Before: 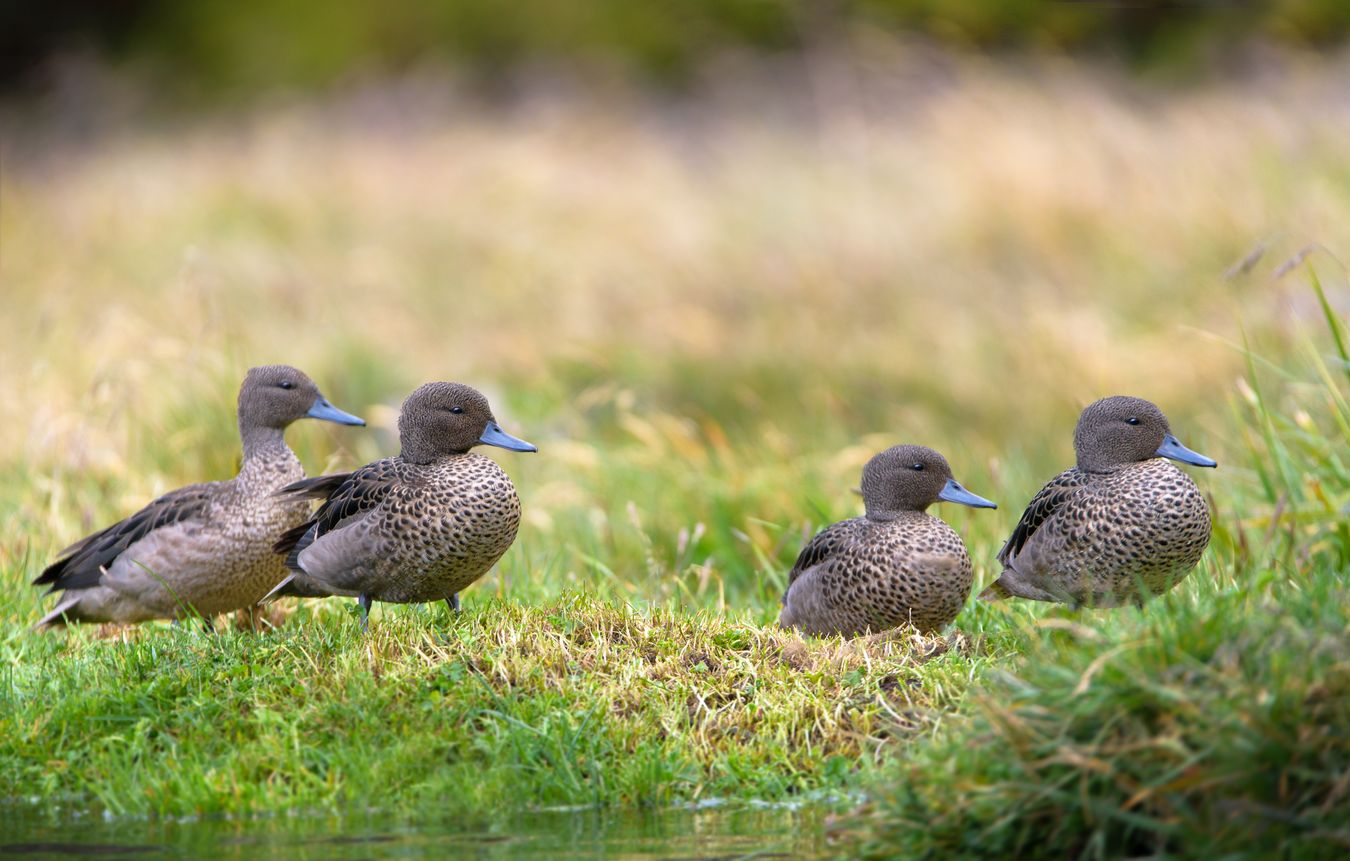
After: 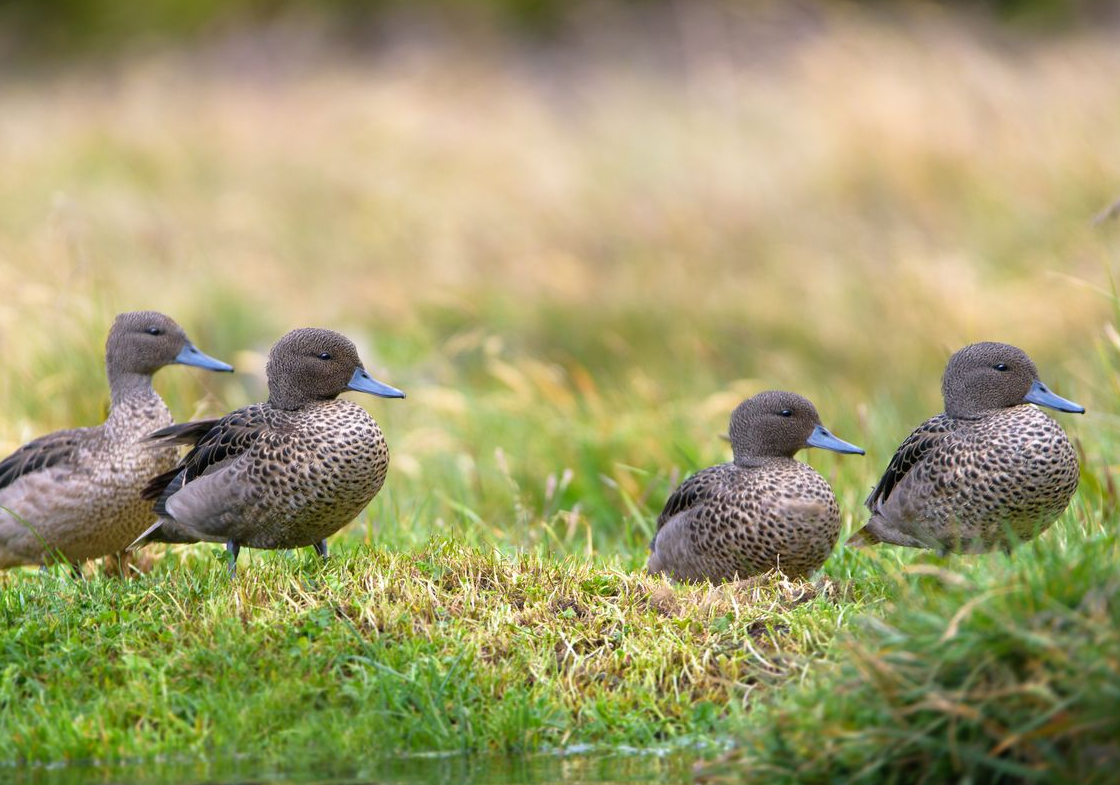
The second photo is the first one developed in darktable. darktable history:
crop: left 9.833%, top 6.343%, right 7.172%, bottom 2.46%
